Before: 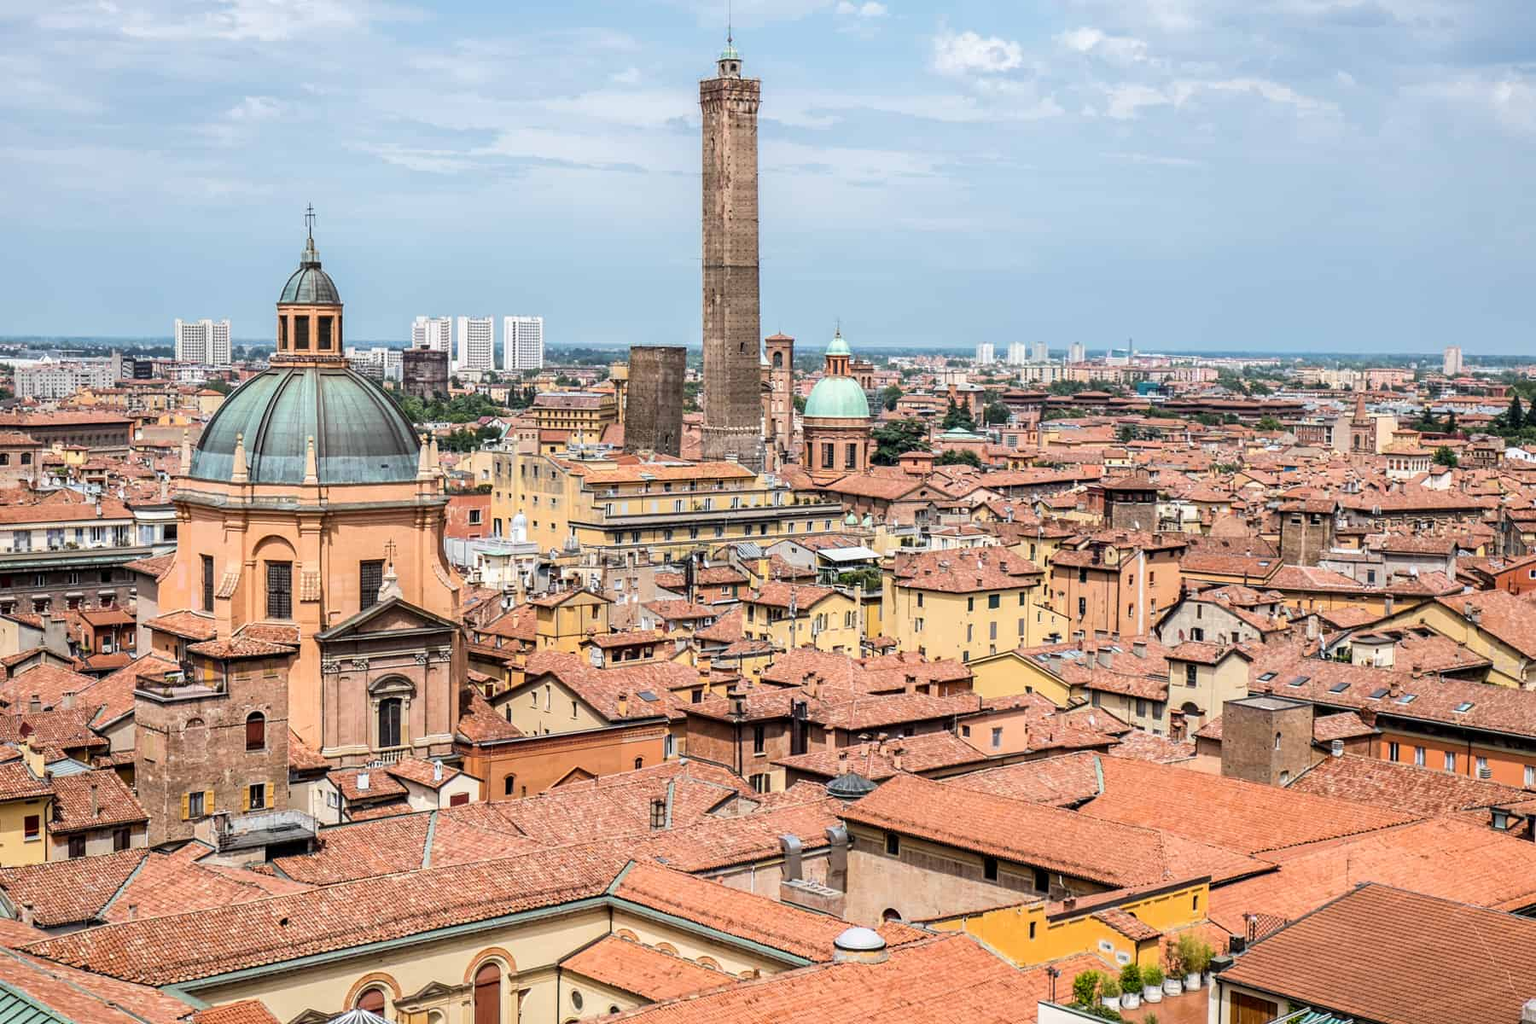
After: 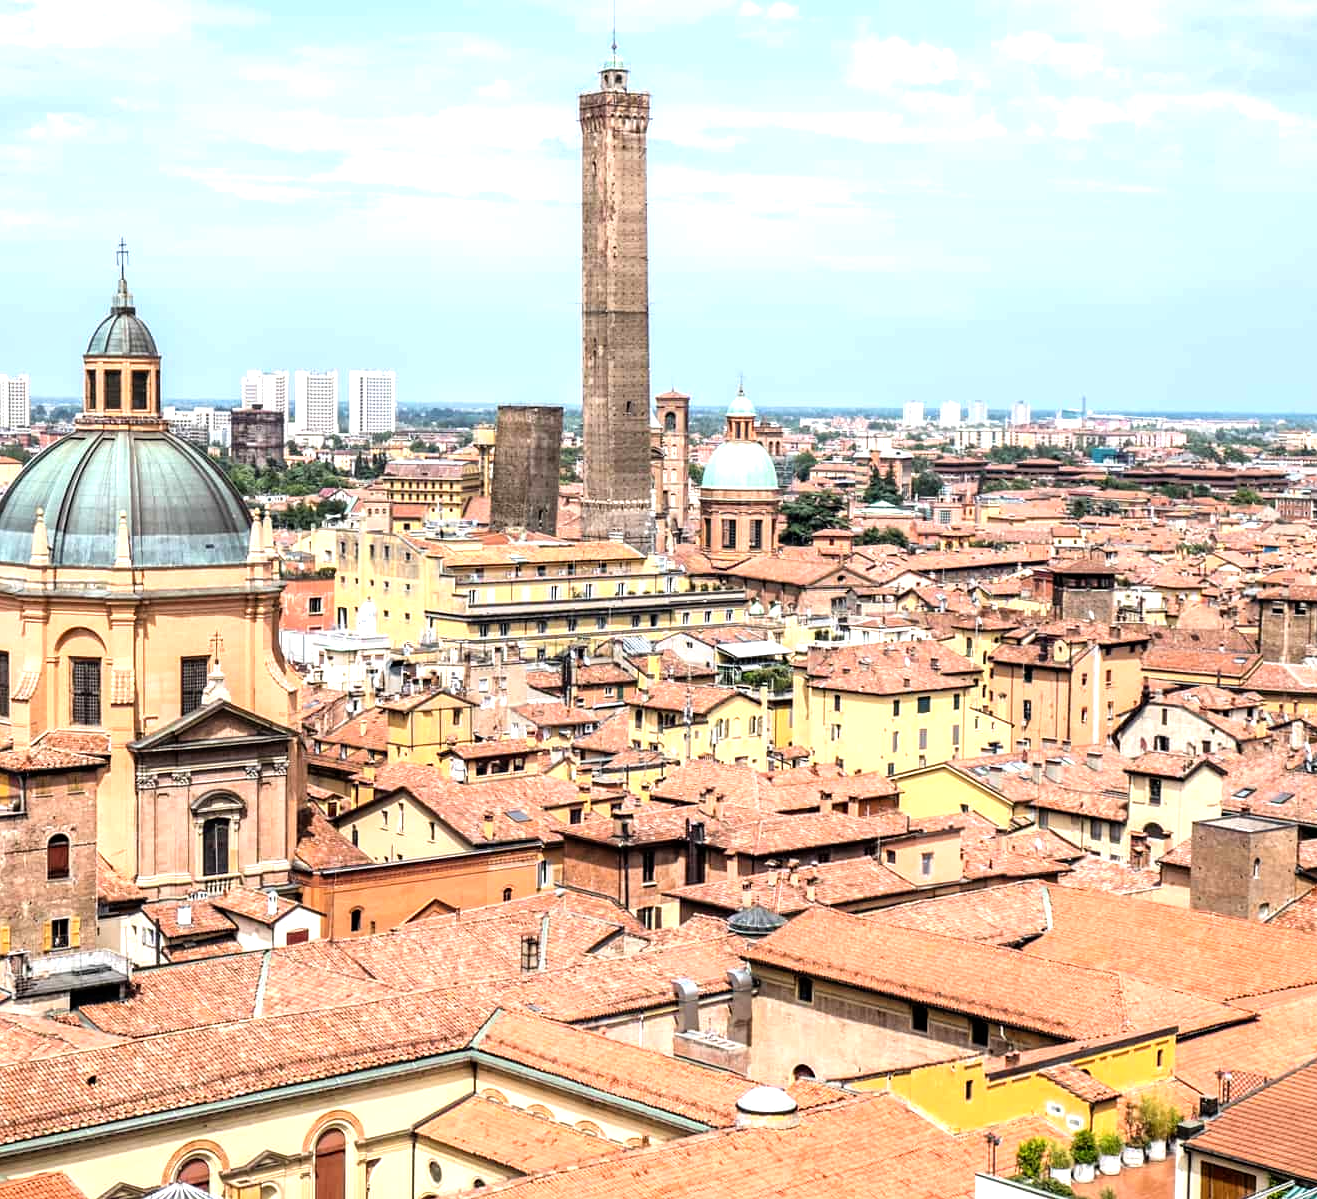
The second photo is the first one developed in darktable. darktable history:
tone equalizer: -8 EV -0.767 EV, -7 EV -0.698 EV, -6 EV -0.581 EV, -5 EV -0.423 EV, -3 EV 0.365 EV, -2 EV 0.6 EV, -1 EV 0.681 EV, +0 EV 0.746 EV
crop: left 13.437%, top 0%, right 13.352%
